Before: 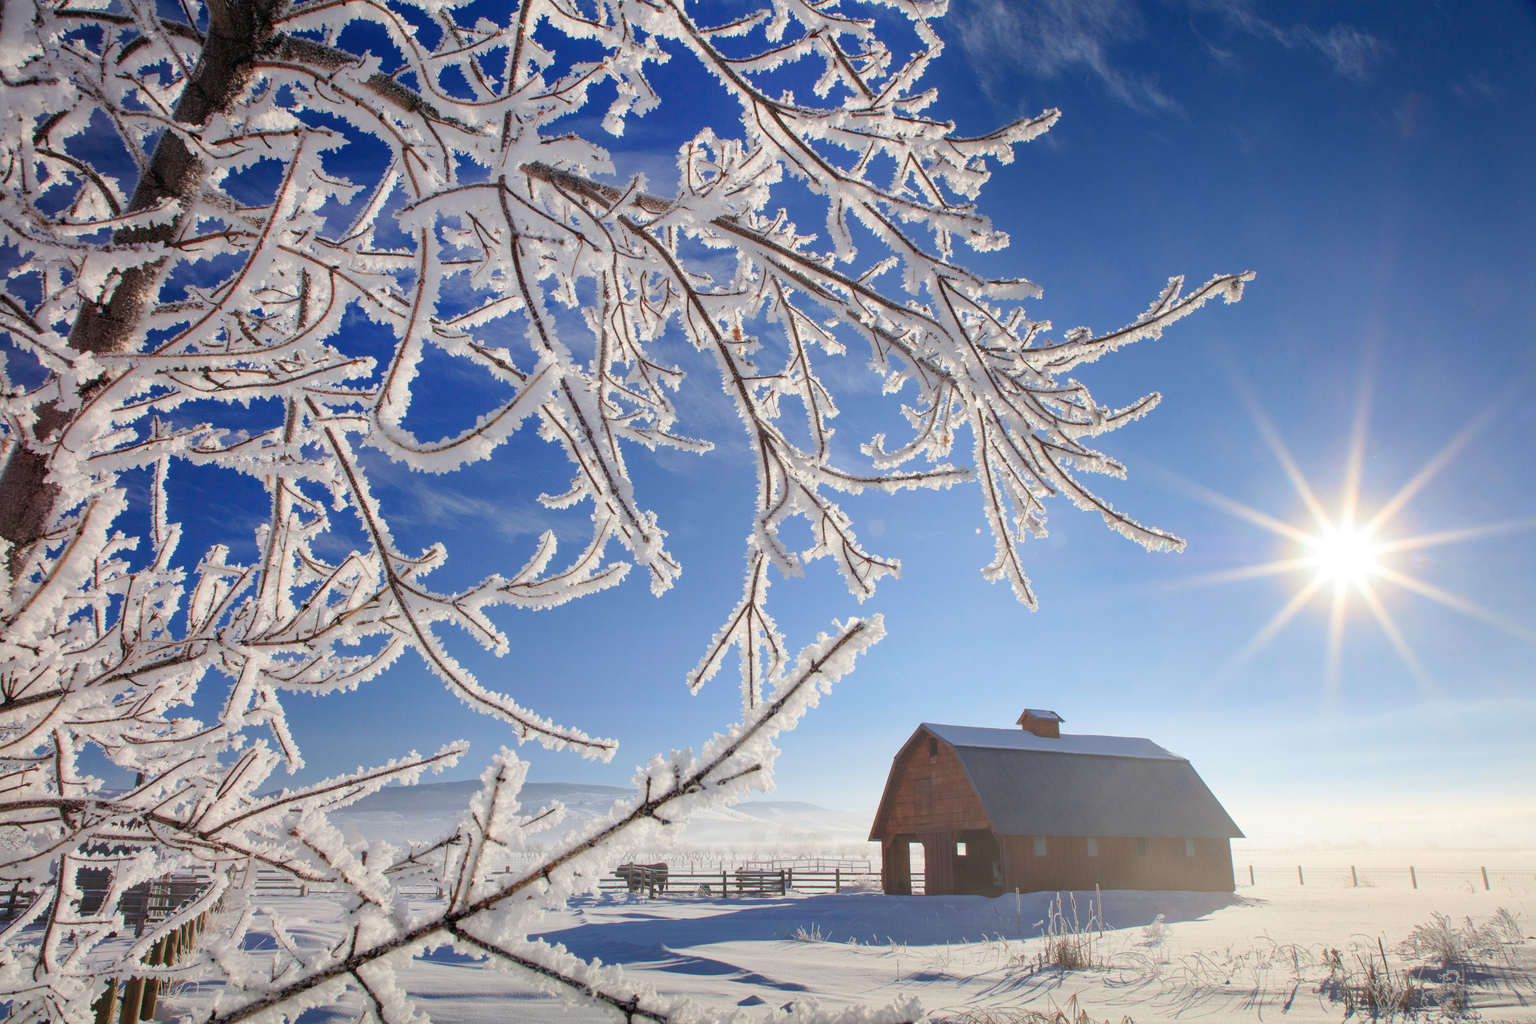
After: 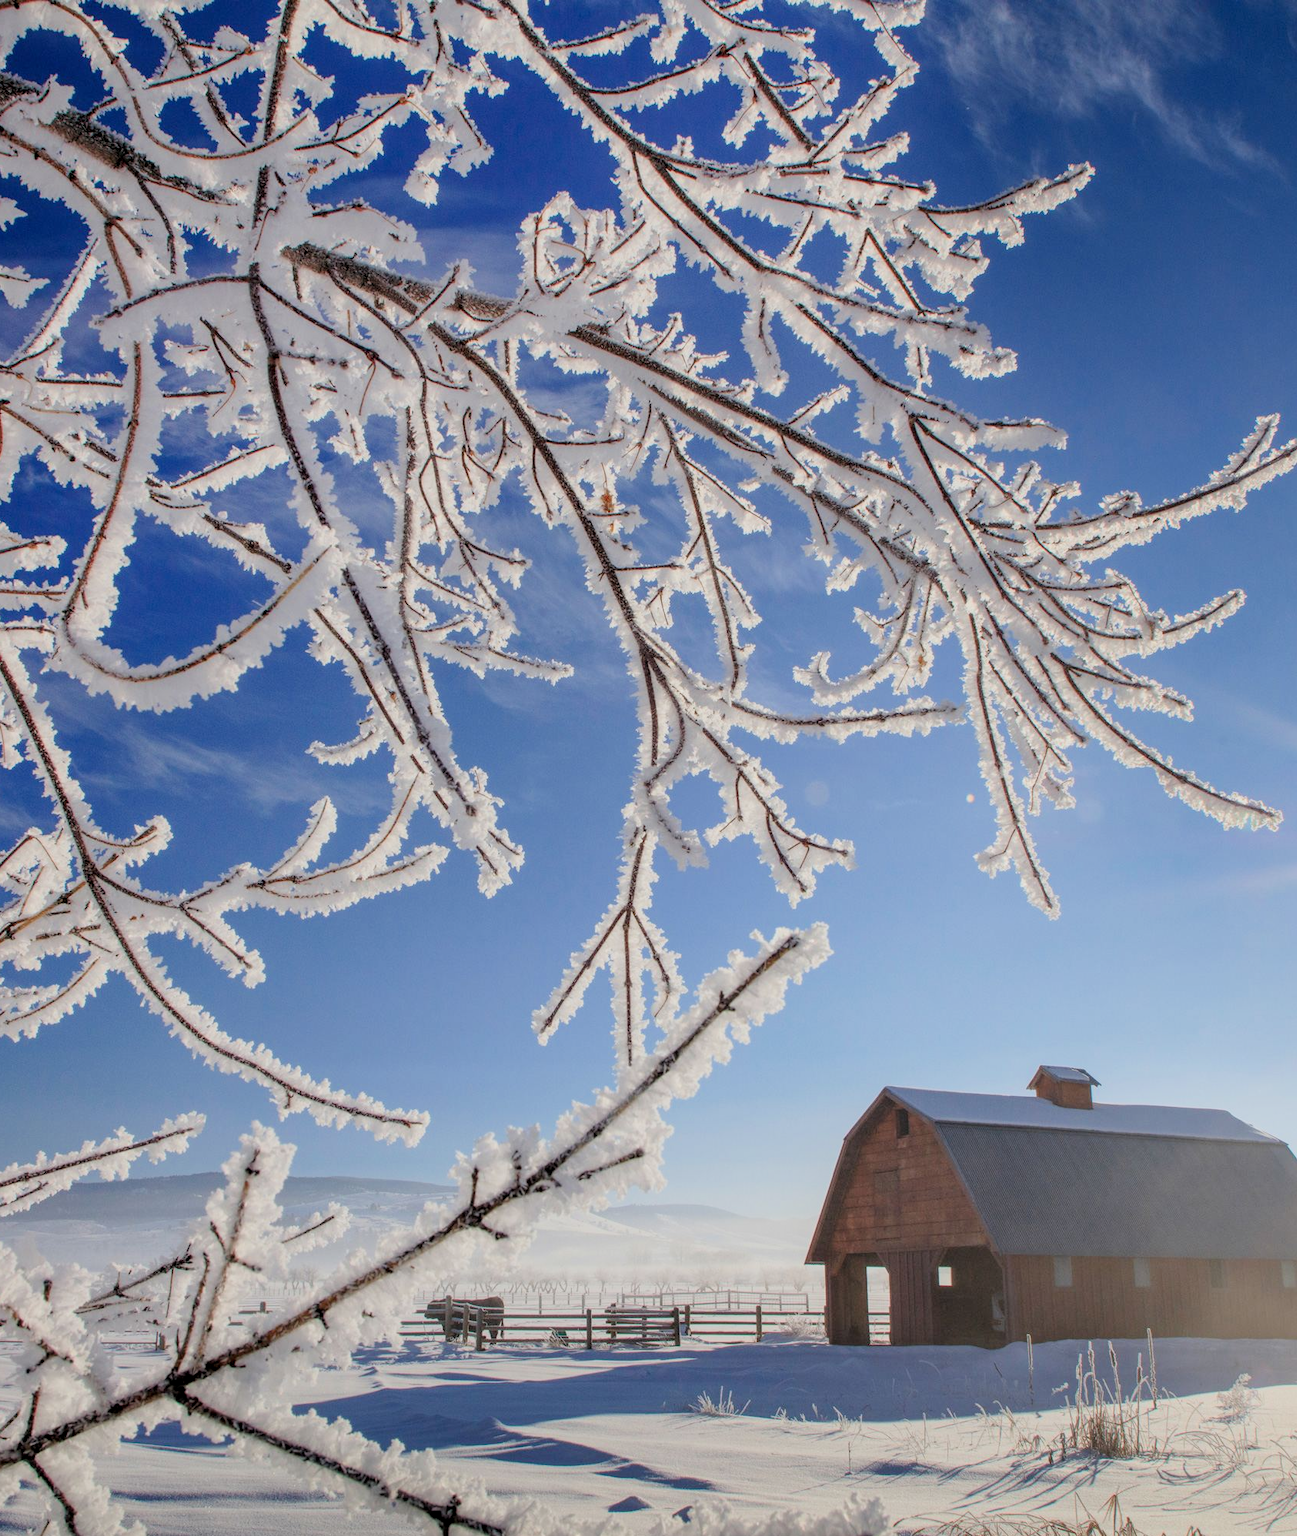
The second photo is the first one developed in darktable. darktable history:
crop: left 21.674%, right 22.086%
filmic rgb: black relative exposure -7.92 EV, white relative exposure 4.13 EV, threshold 3 EV, hardness 4.02, latitude 51.22%, contrast 1.013, shadows ↔ highlights balance 5.35%, color science v5 (2021), contrast in shadows safe, contrast in highlights safe, enable highlight reconstruction true
local contrast: on, module defaults
